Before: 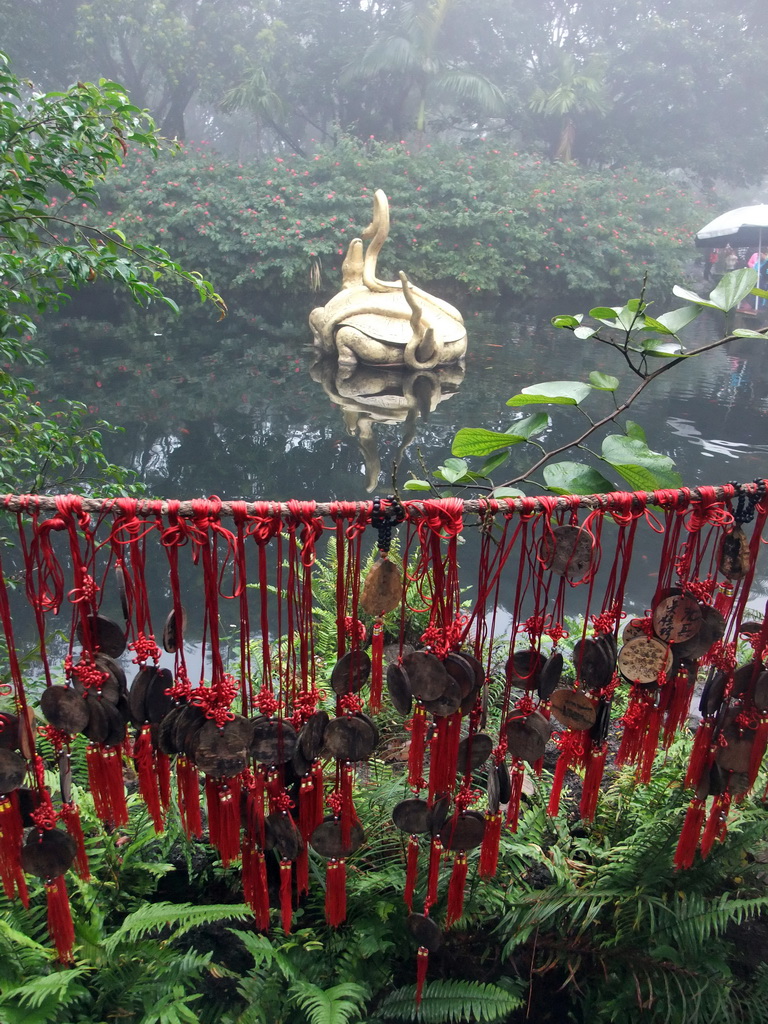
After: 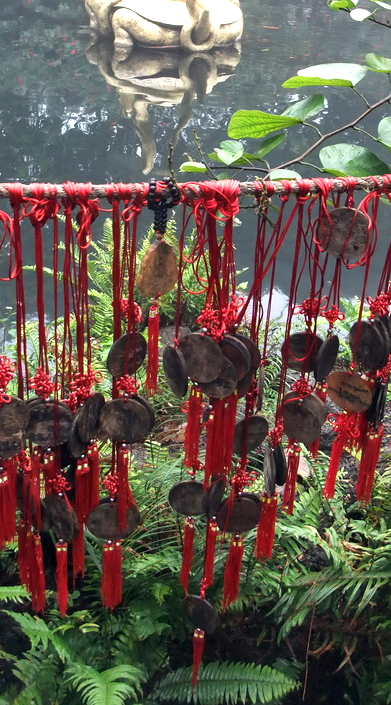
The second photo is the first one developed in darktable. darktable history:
exposure: exposure 0.6 EV, compensate highlight preservation false
crop and rotate: left 29.237%, top 31.152%, right 19.807%
color balance rgb: on, module defaults
